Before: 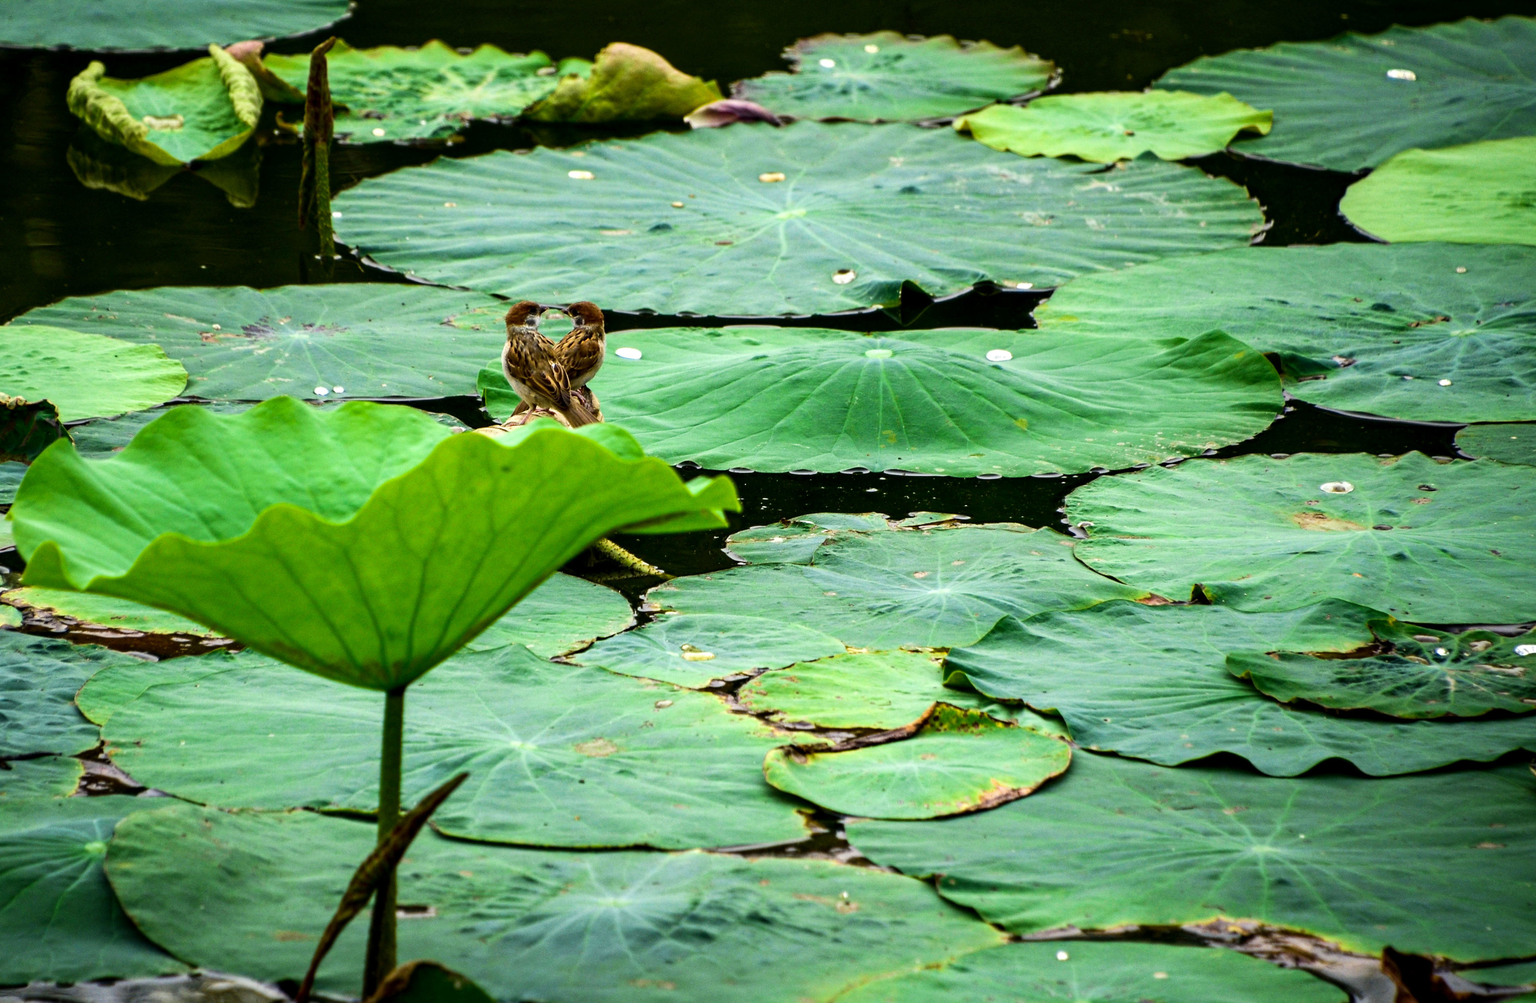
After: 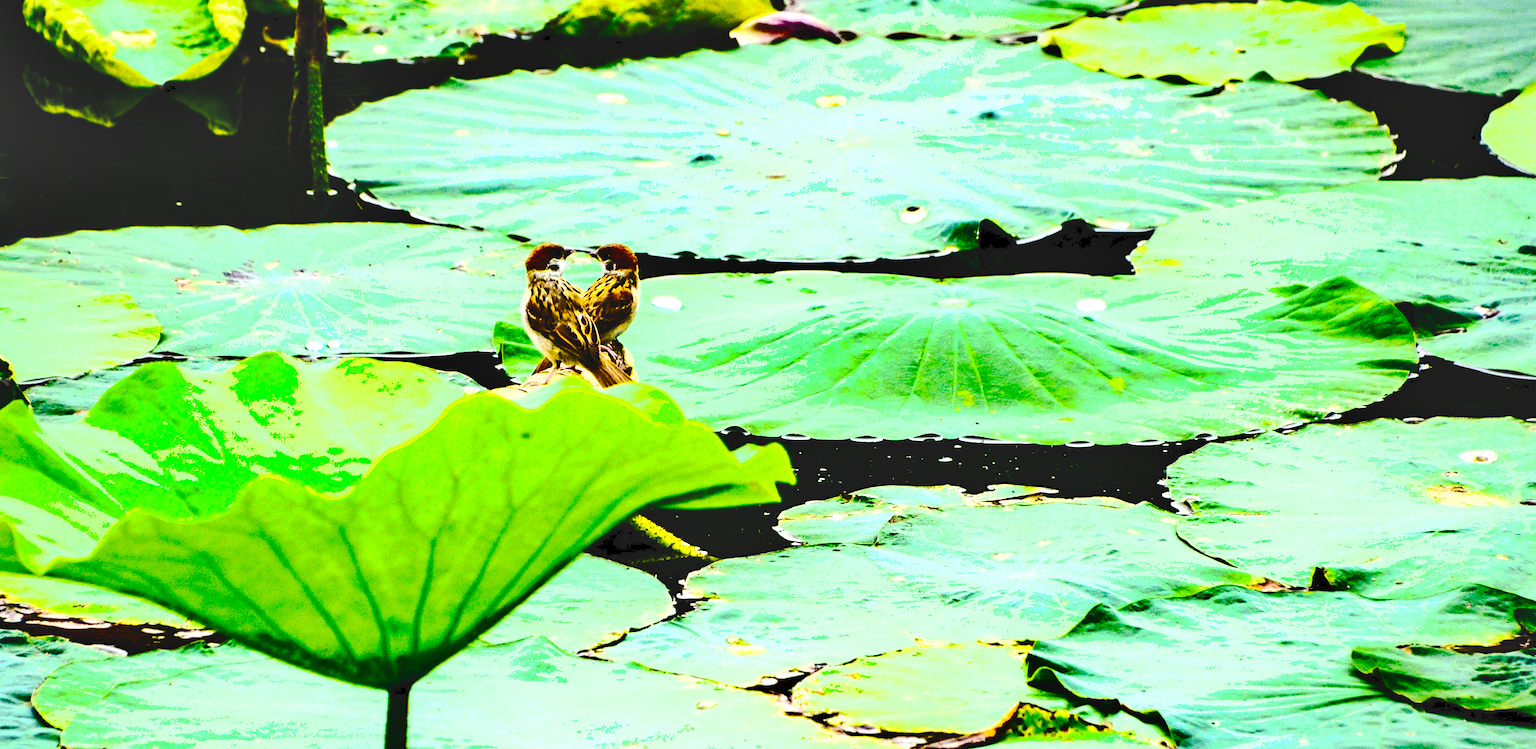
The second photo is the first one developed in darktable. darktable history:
tone curve: curves: ch0 [(0, 0) (0.003, 0.13) (0.011, 0.13) (0.025, 0.134) (0.044, 0.136) (0.069, 0.139) (0.1, 0.144) (0.136, 0.151) (0.177, 0.171) (0.224, 0.2) (0.277, 0.247) (0.335, 0.318) (0.399, 0.412) (0.468, 0.536) (0.543, 0.659) (0.623, 0.746) (0.709, 0.812) (0.801, 0.871) (0.898, 0.915) (1, 1)], preserve colors none
crop: left 3.099%, top 8.908%, right 9.676%, bottom 25.892%
shadows and highlights: shadows 60.75, soften with gaussian
color balance rgb: shadows lift › chroma 0.981%, shadows lift › hue 109.98°, perceptual saturation grading › global saturation 0.154%, perceptual brilliance grading › global brilliance 14.691%, perceptual brilliance grading › shadows -35.262%, global vibrance 20%
contrast brightness saturation: contrast 0.245, brightness 0.261, saturation 0.384
exposure: exposure 0.6 EV, compensate highlight preservation false
